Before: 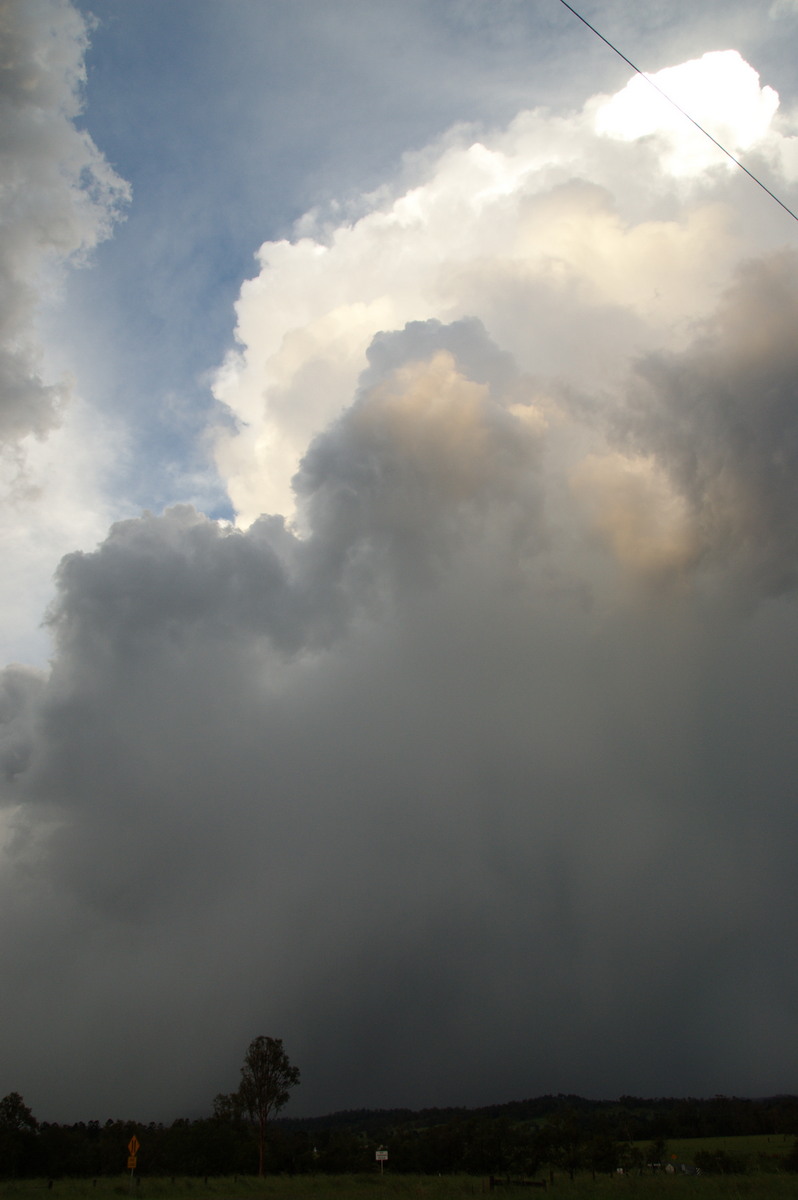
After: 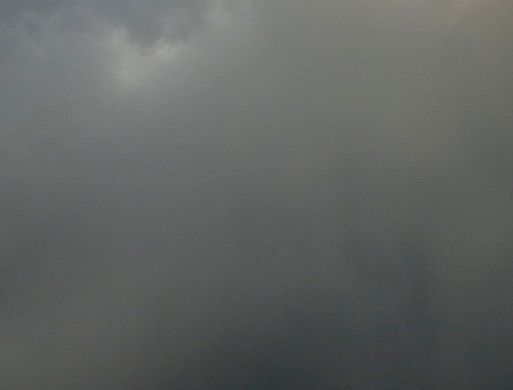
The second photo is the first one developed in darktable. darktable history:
color balance rgb: highlights gain › luminance 14.839%, perceptual saturation grading › global saturation 20%, perceptual saturation grading › highlights -49.813%, perceptual saturation grading › shadows 26.013%
crop: left 17.986%, top 50.692%, right 17.628%, bottom 16.806%
exposure: black level correction 0.007, exposure 0.157 EV, compensate exposure bias true, compensate highlight preservation false
